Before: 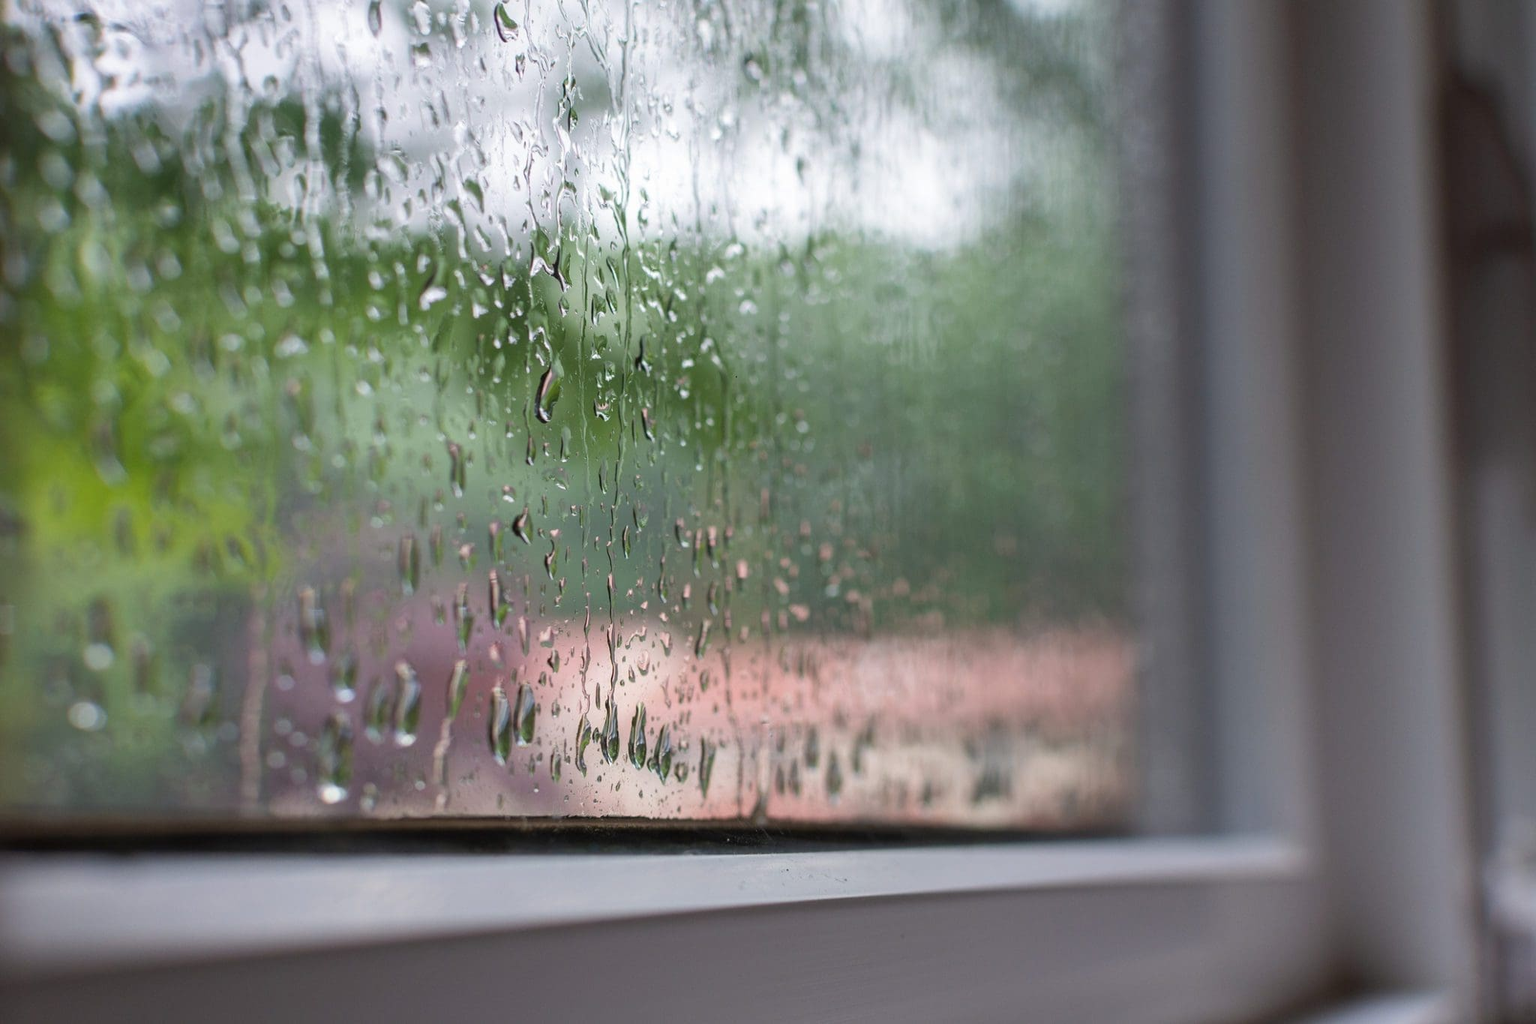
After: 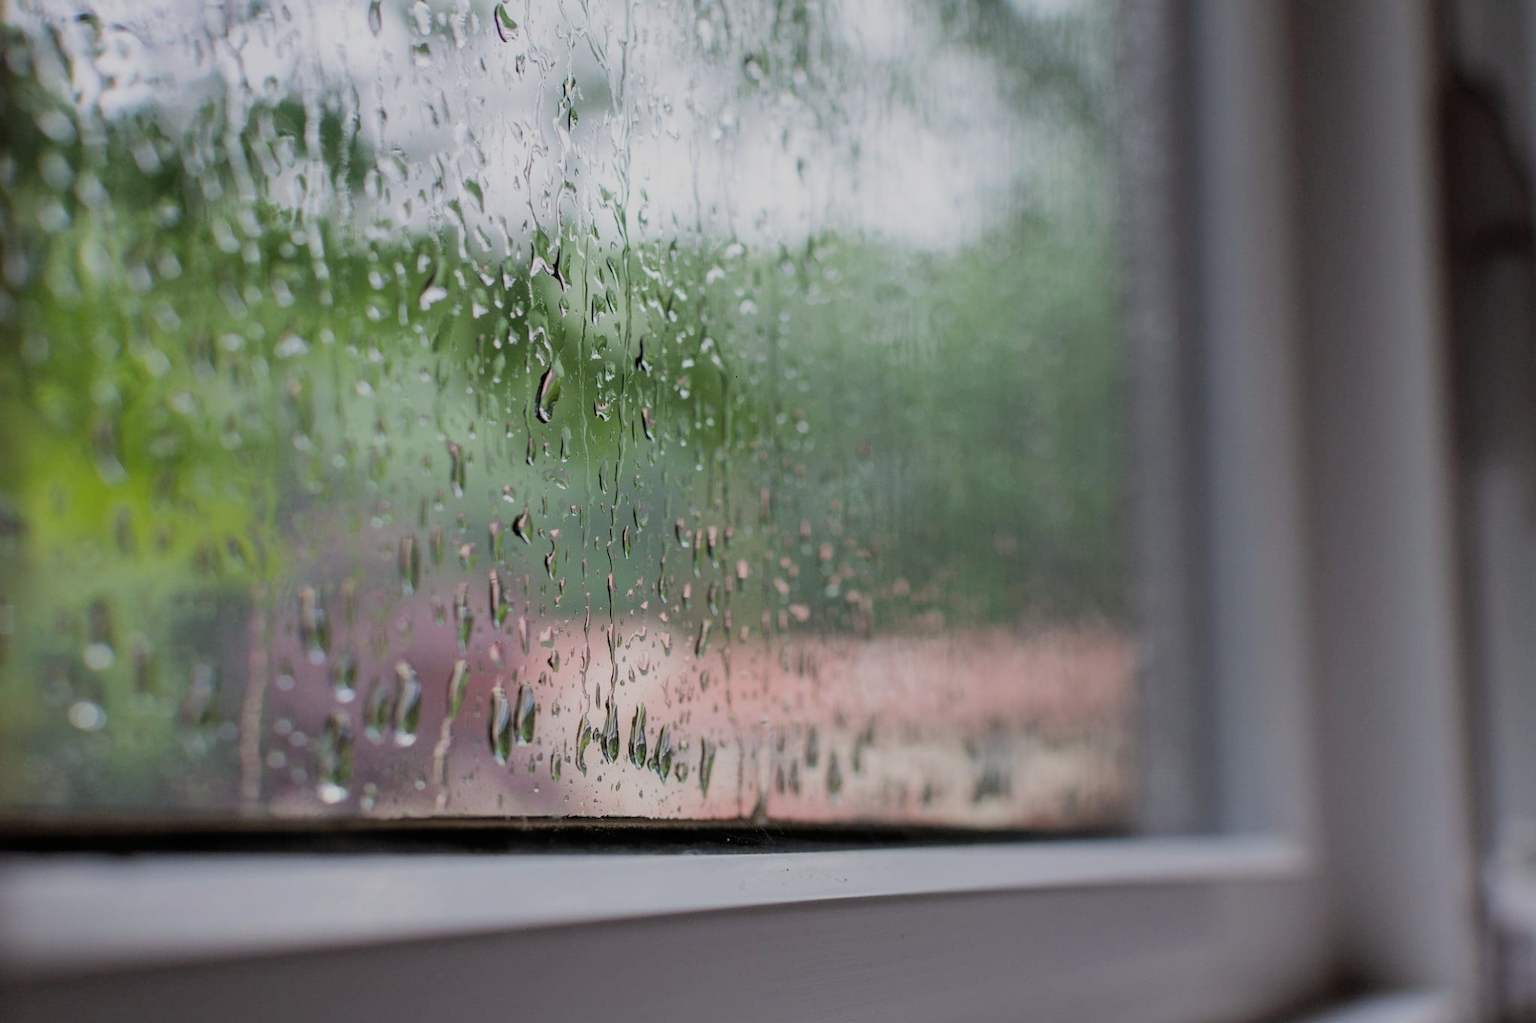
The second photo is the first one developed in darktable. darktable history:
filmic rgb: black relative exposure -7.15 EV, white relative exposure 5.39 EV, threshold 5.99 EV, hardness 3.02, iterations of high-quality reconstruction 0, enable highlight reconstruction true
